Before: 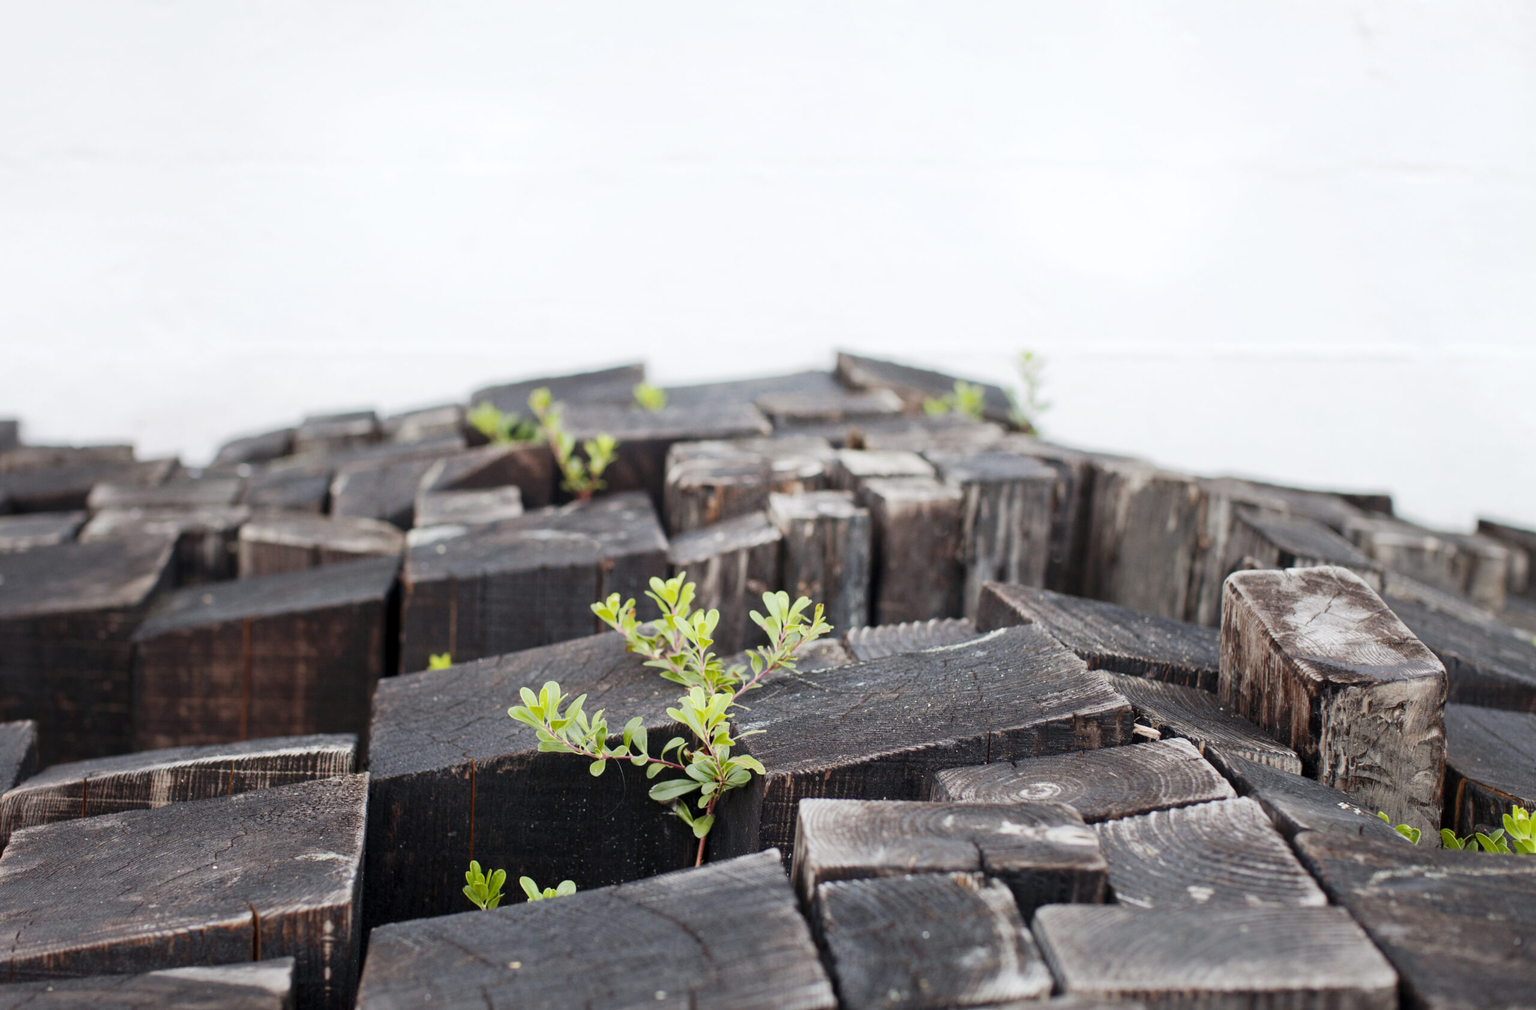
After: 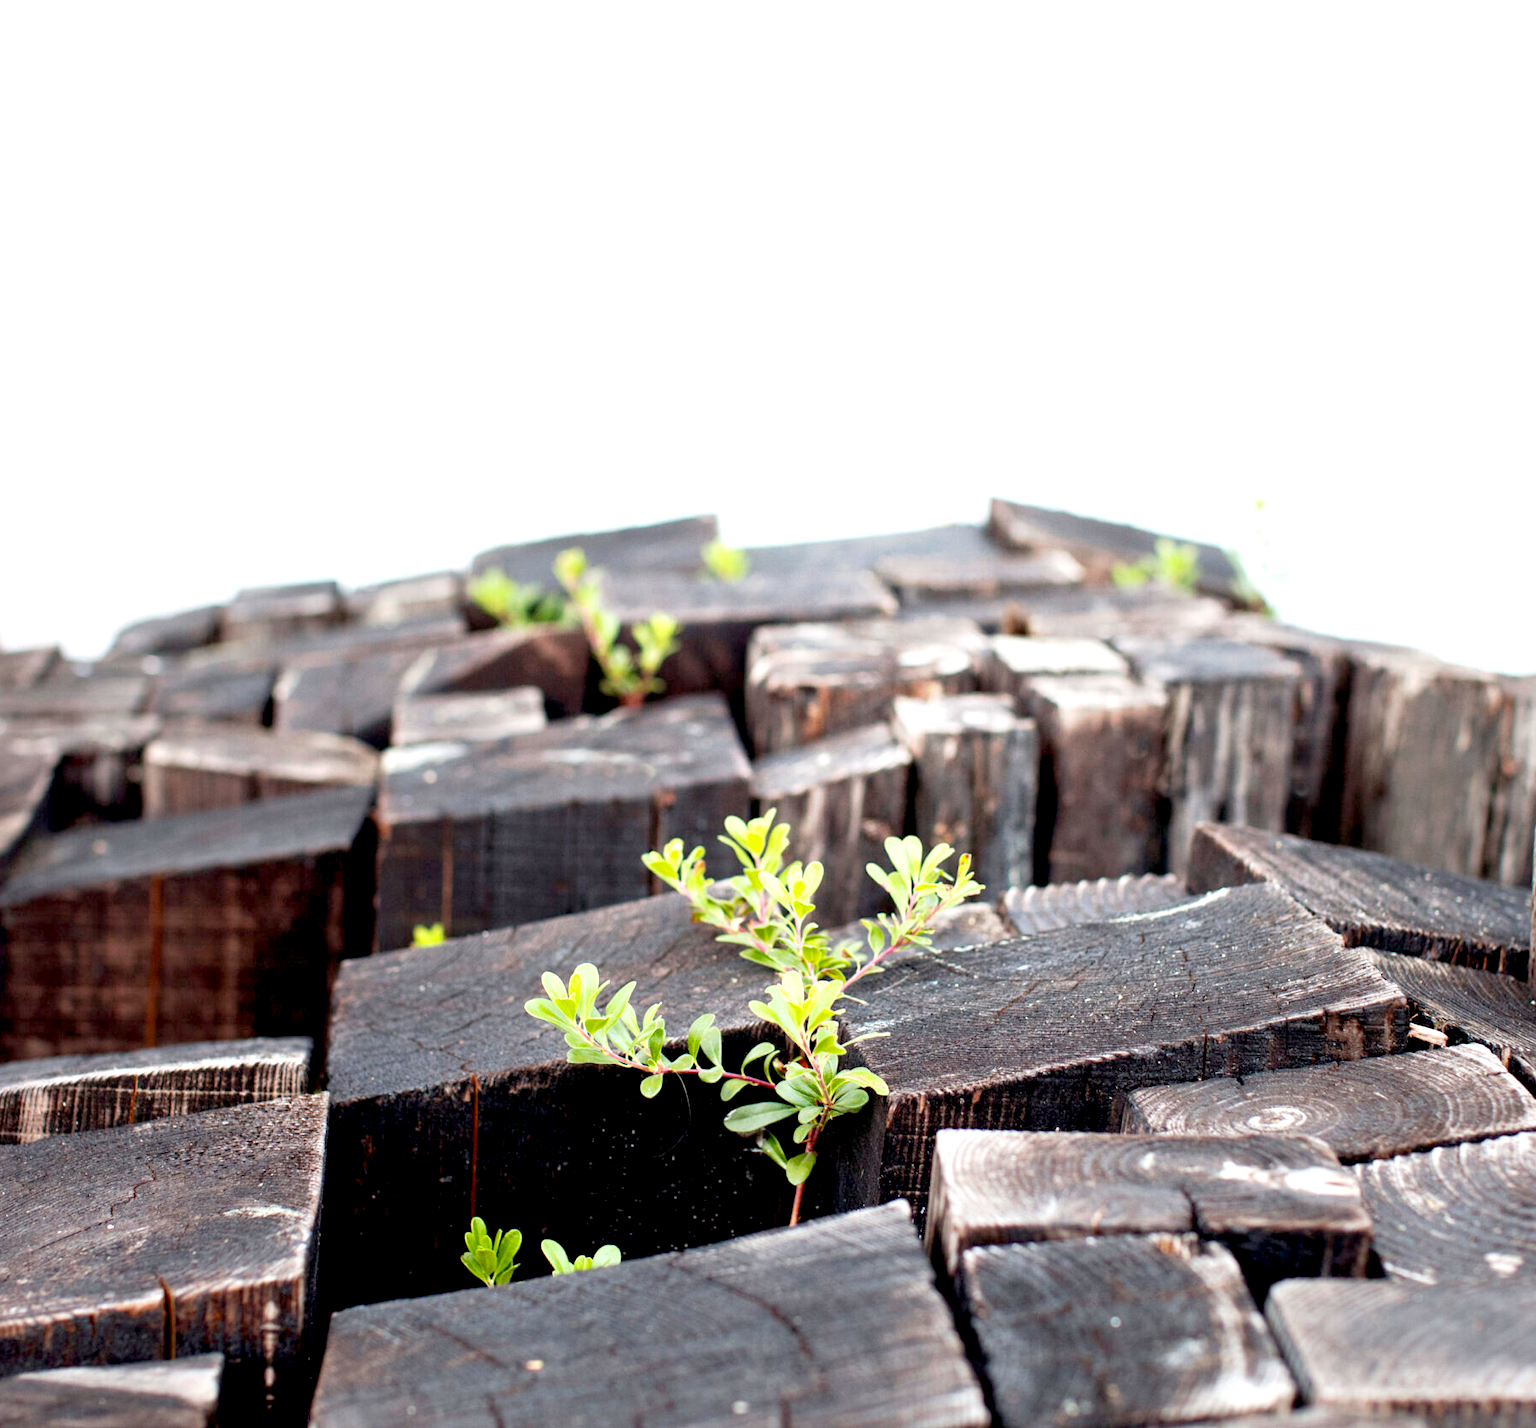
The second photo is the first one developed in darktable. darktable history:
crop and rotate: left 8.927%, right 20.302%
exposure: black level correction 0.011, exposure 0.704 EV, compensate highlight preservation false
